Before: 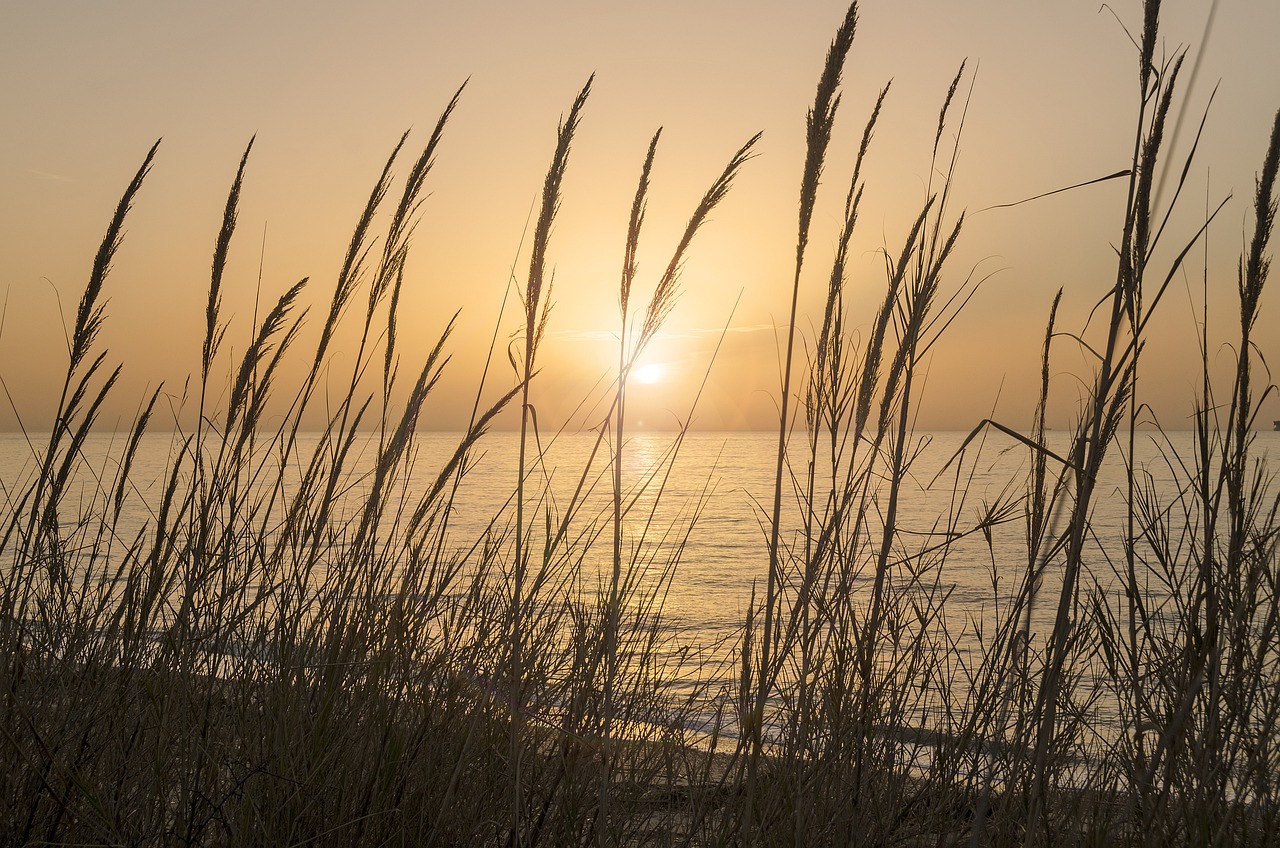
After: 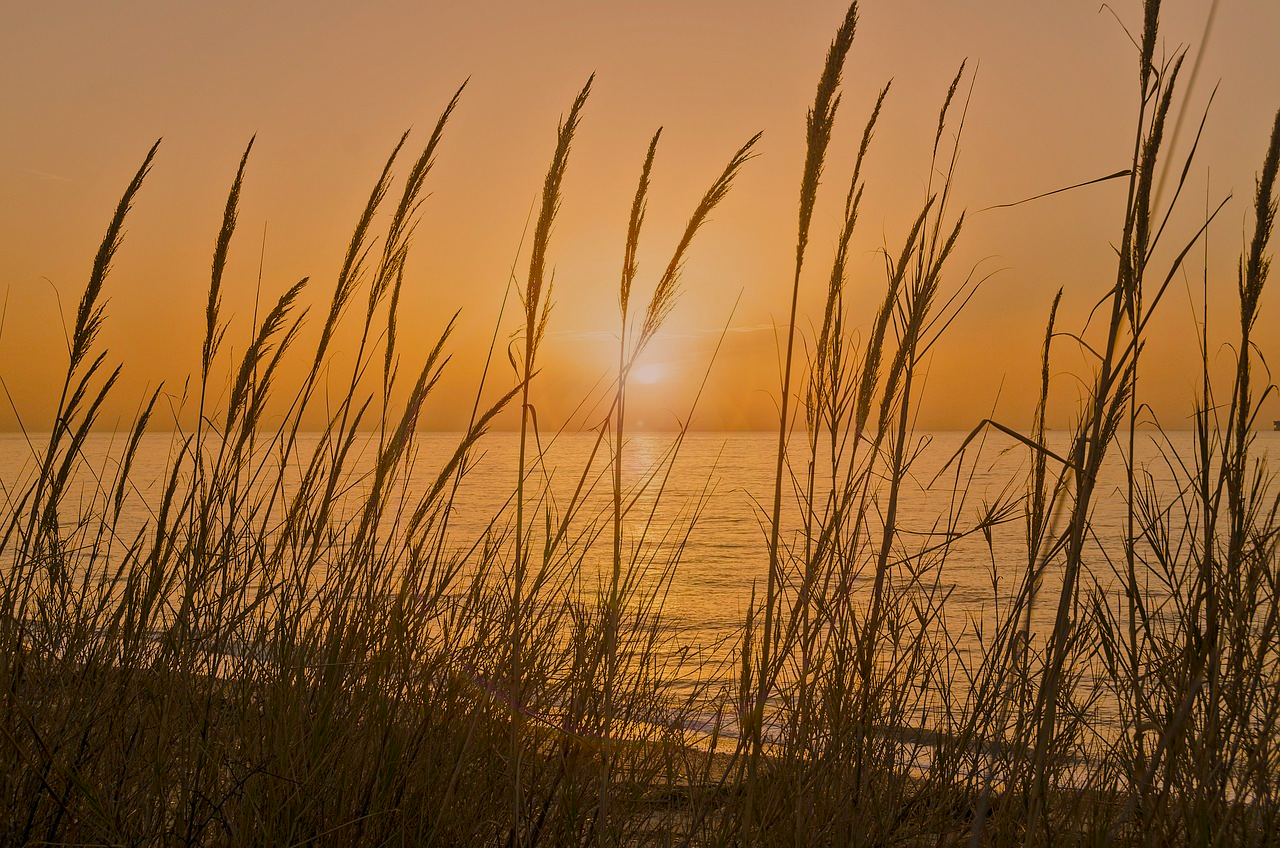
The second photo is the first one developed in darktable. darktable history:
color balance rgb: perceptual saturation grading › global saturation 35%, perceptual saturation grading › highlights -25%, perceptual saturation grading › shadows 50%
white balance: red 1.127, blue 0.943
tone equalizer: -8 EV -0.002 EV, -7 EV 0.005 EV, -6 EV -0.008 EV, -5 EV 0.007 EV, -4 EV -0.042 EV, -3 EV -0.233 EV, -2 EV -0.662 EV, -1 EV -0.983 EV, +0 EV -0.969 EV, smoothing diameter 2%, edges refinement/feathering 20, mask exposure compensation -1.57 EV, filter diffusion 5
